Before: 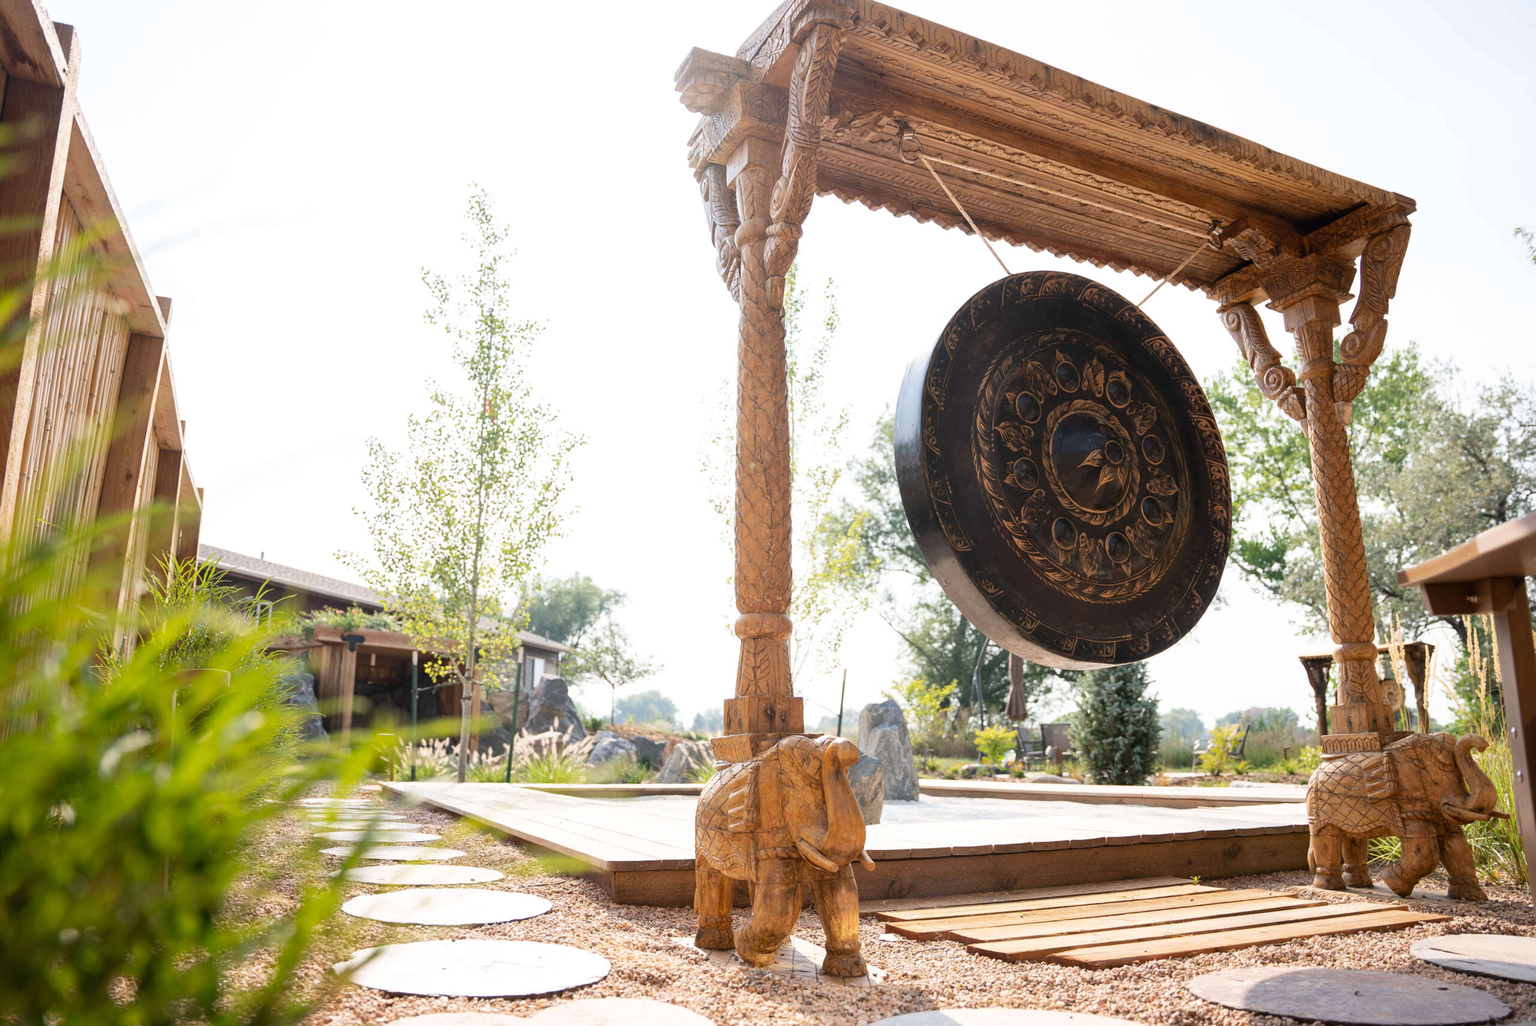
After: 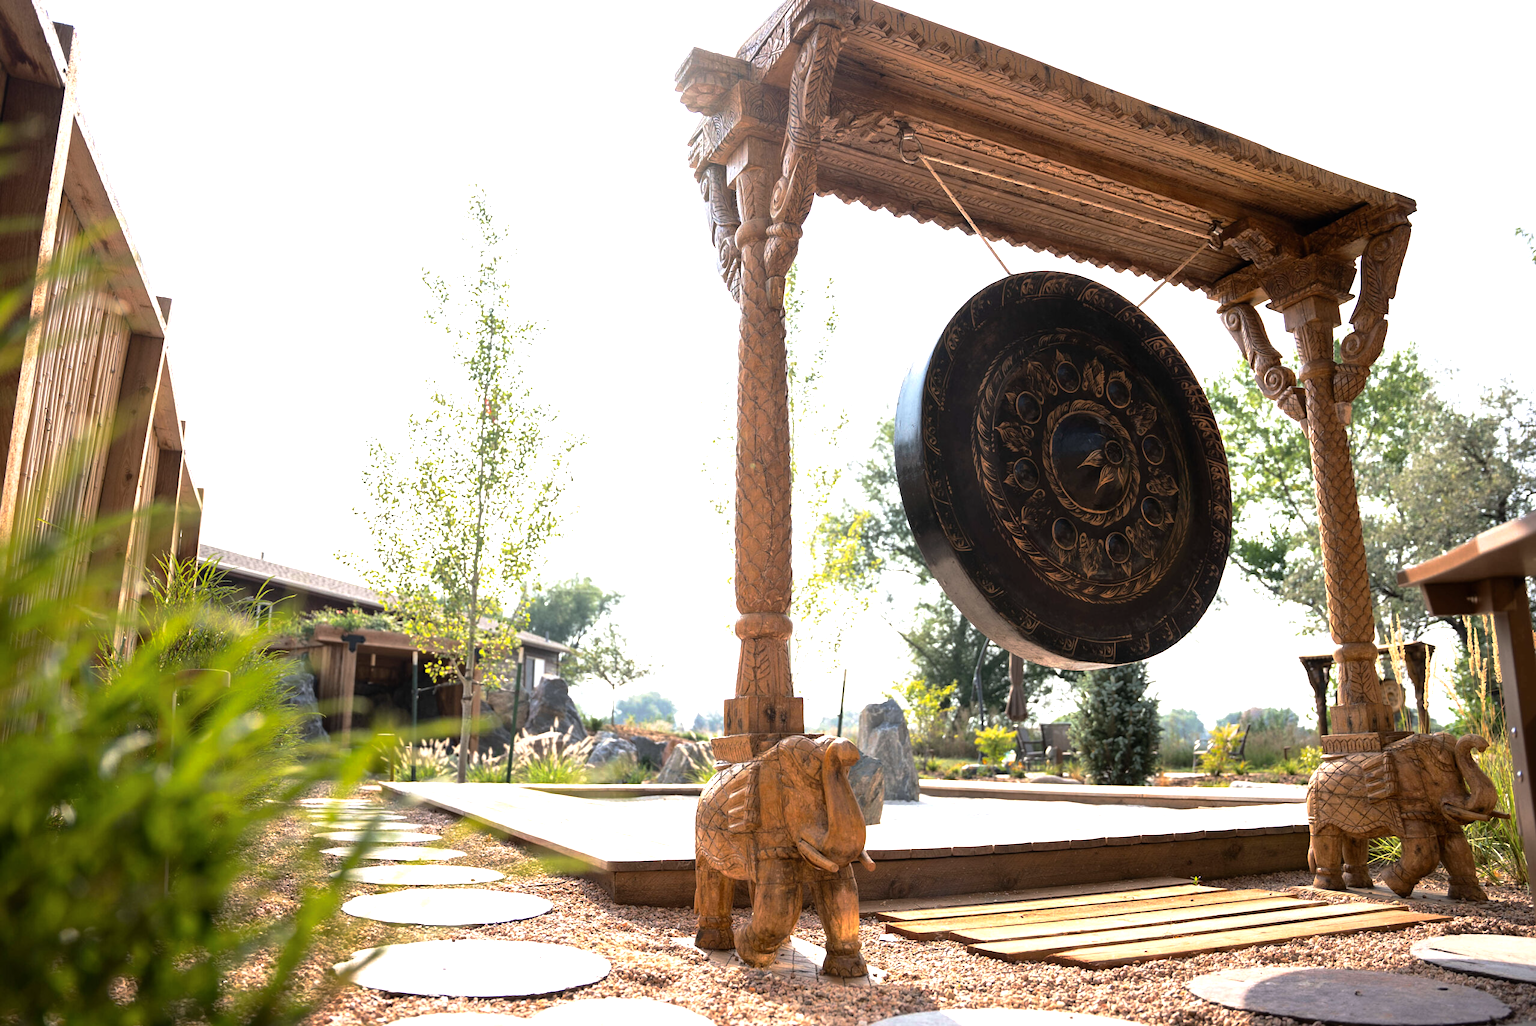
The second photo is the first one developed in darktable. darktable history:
tone equalizer: -8 EV -0.417 EV, -7 EV -0.389 EV, -6 EV -0.333 EV, -5 EV -0.222 EV, -3 EV 0.222 EV, -2 EV 0.333 EV, -1 EV 0.389 EV, +0 EV 0.417 EV, edges refinement/feathering 500, mask exposure compensation -1.25 EV, preserve details no
base curve: curves: ch0 [(0, 0) (0.595, 0.418) (1, 1)], preserve colors none
